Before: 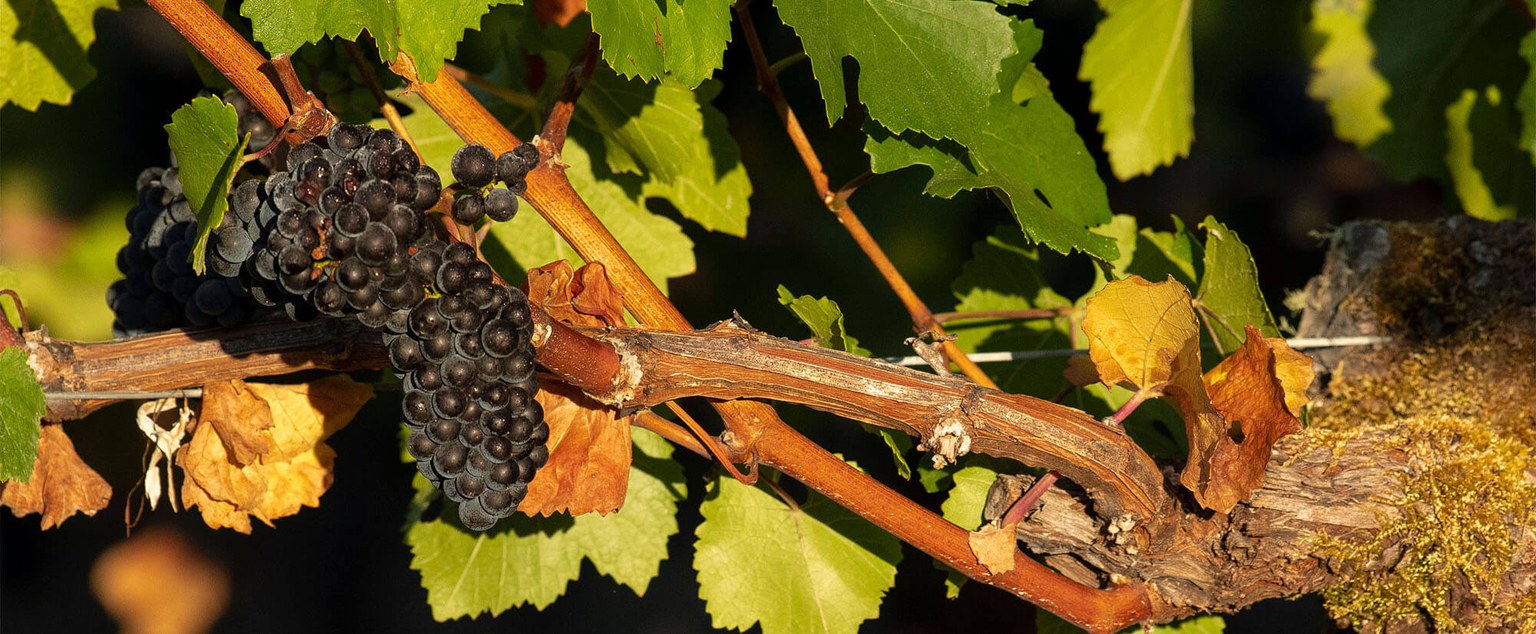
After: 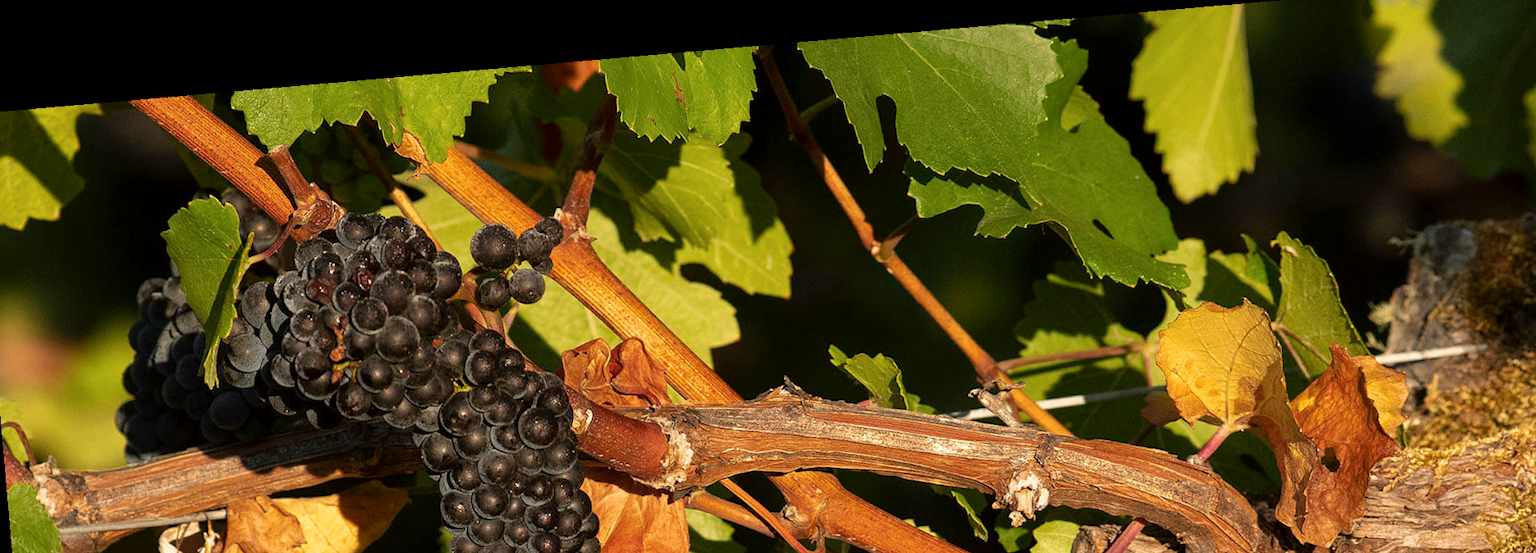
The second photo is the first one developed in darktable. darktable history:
crop: left 1.509%, top 3.452%, right 7.696%, bottom 28.452%
color correction: highlights a* 3.12, highlights b* -1.55, shadows a* -0.101, shadows b* 2.52, saturation 0.98
rotate and perspective: rotation -4.98°, automatic cropping off
